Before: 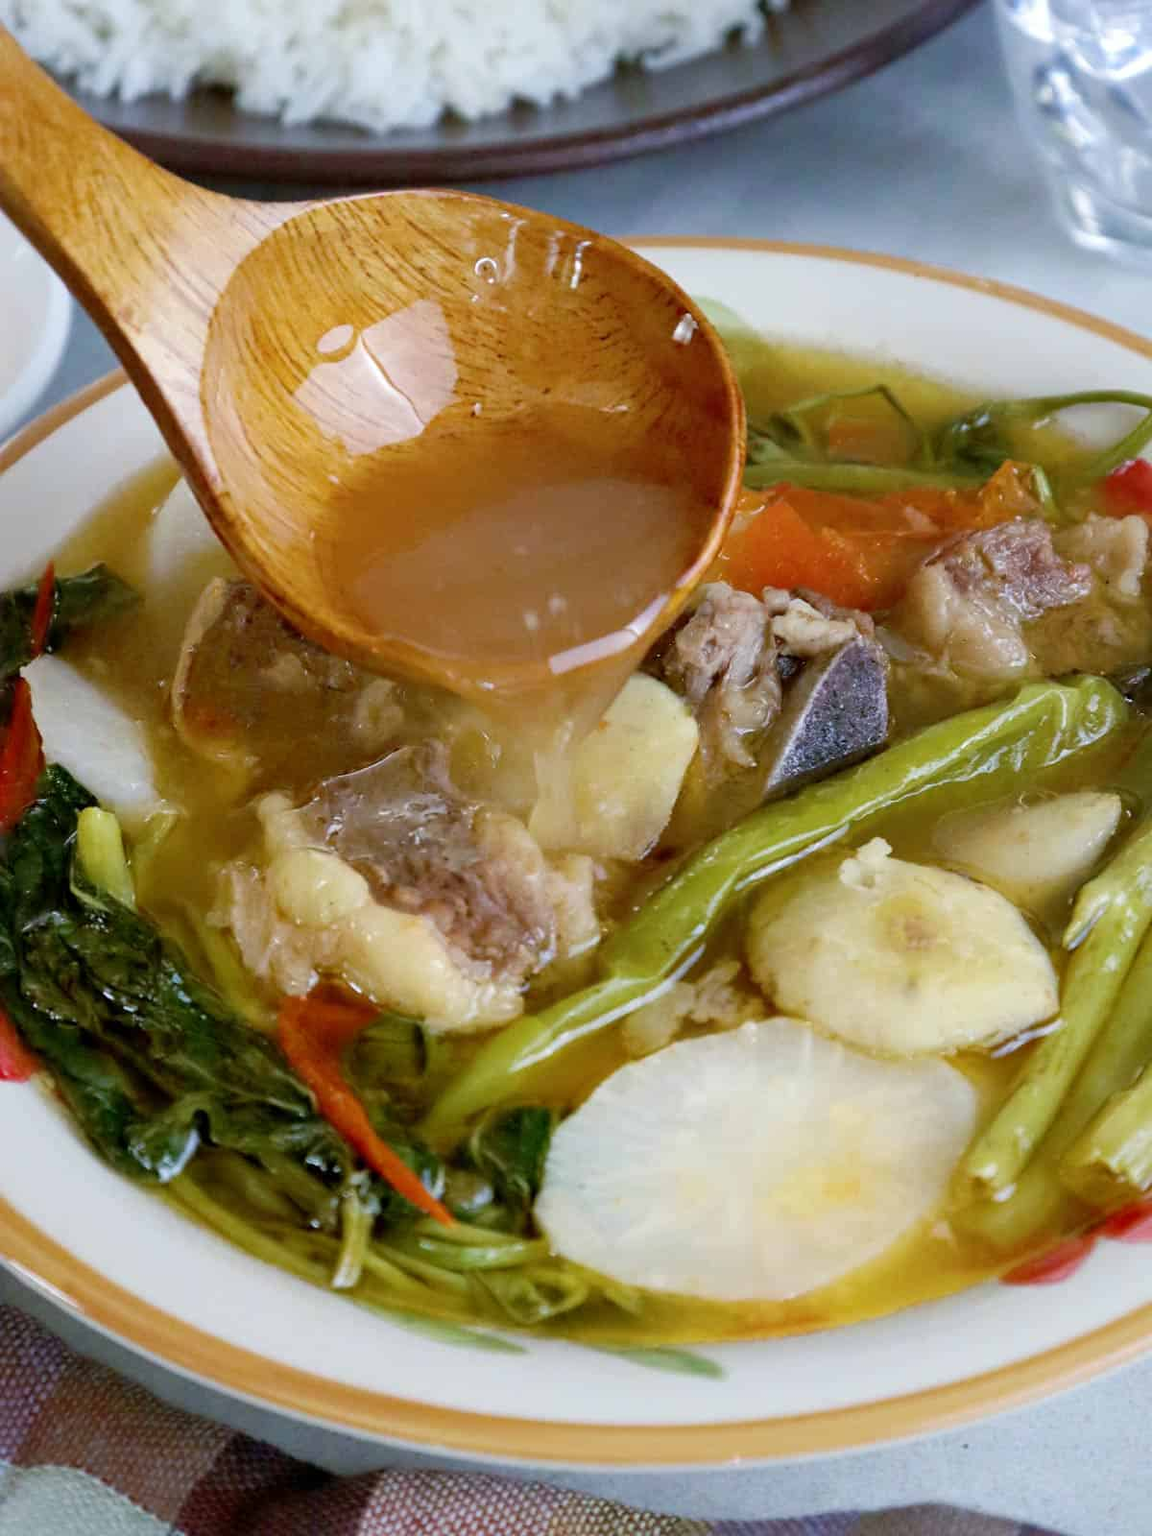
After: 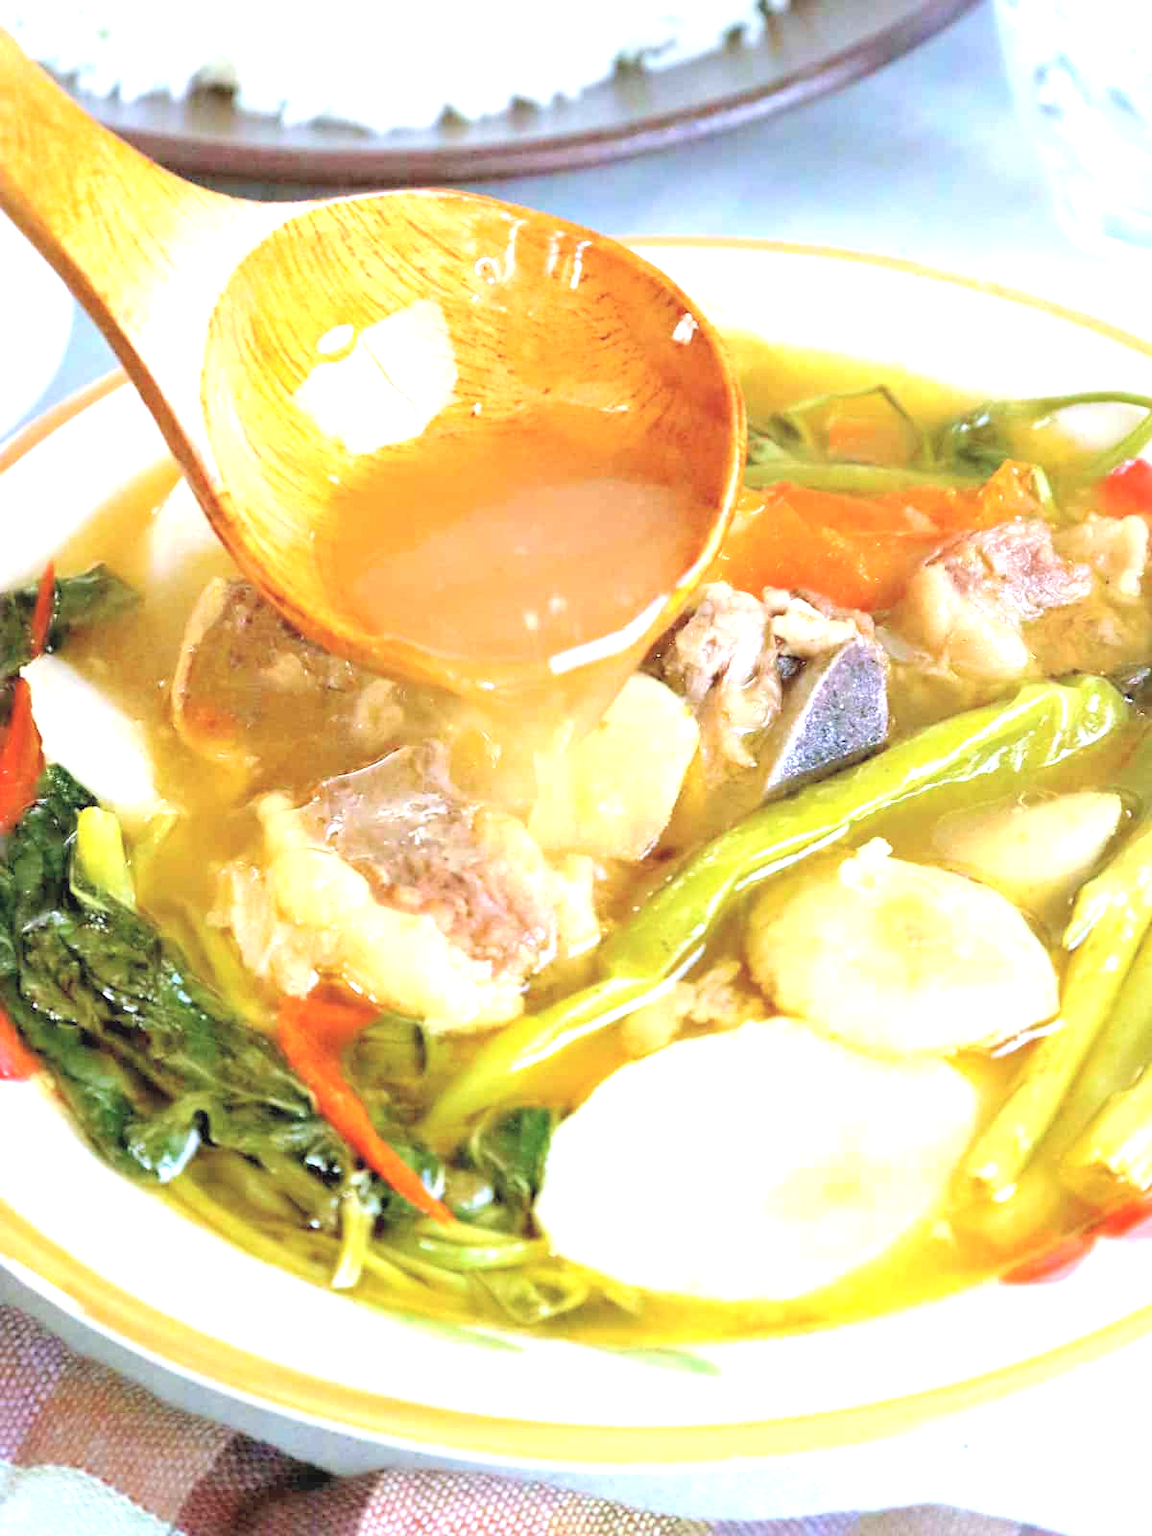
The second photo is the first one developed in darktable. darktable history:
contrast brightness saturation: brightness 0.28
exposure: black level correction 0, exposure 1.625 EV, compensate exposure bias true, compensate highlight preservation false
